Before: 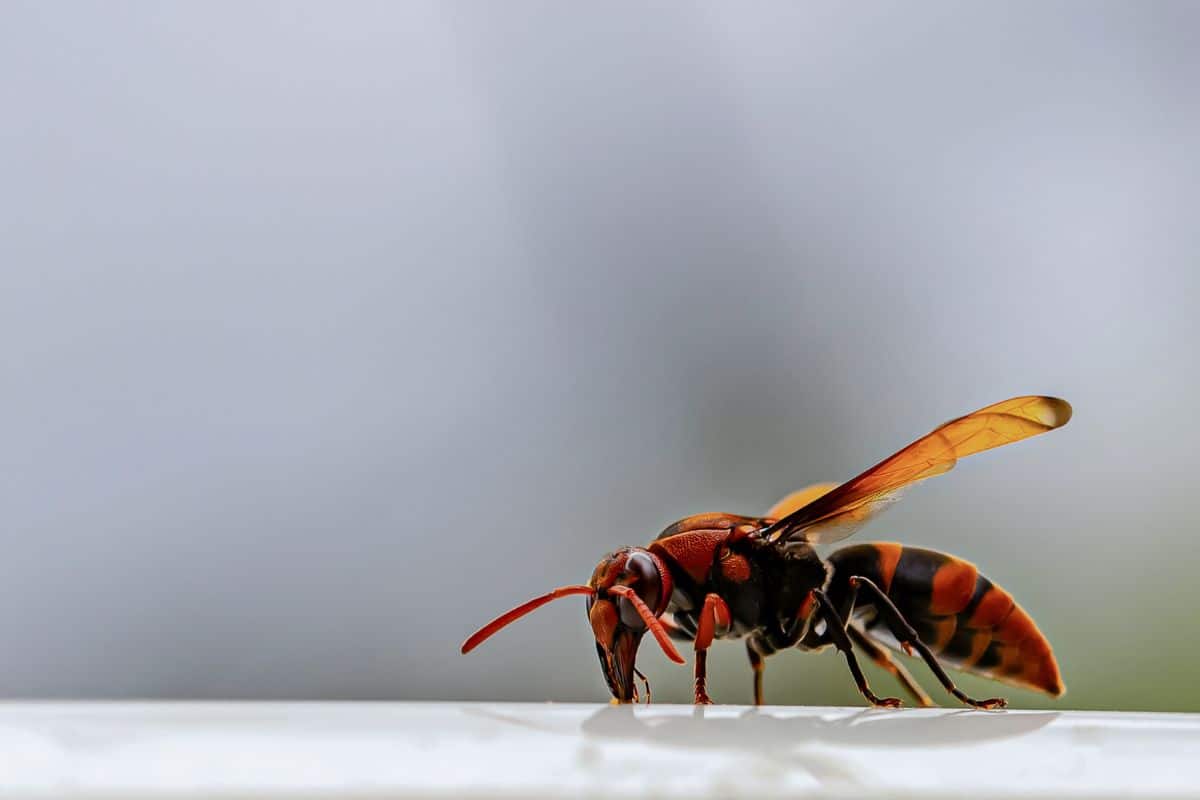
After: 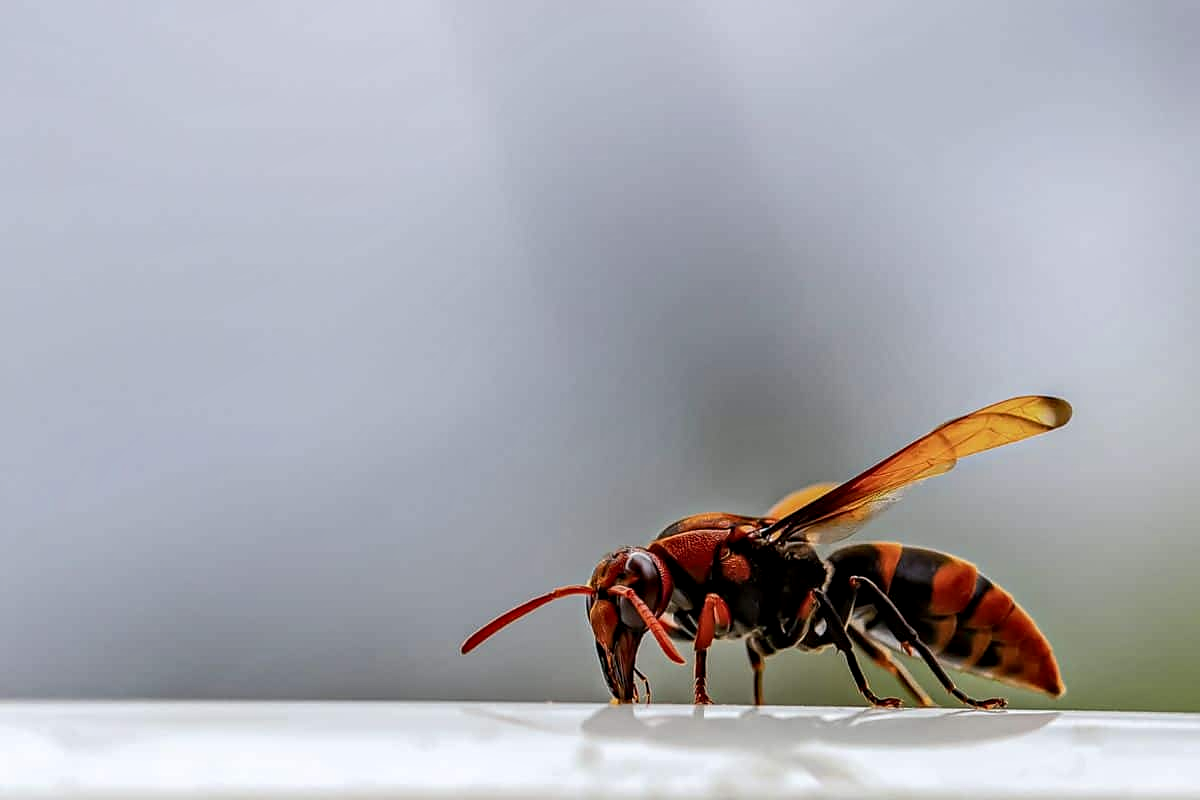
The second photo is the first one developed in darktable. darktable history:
sharpen: radius 1.864, amount 0.398, threshold 1.271
local contrast: detail 130%
